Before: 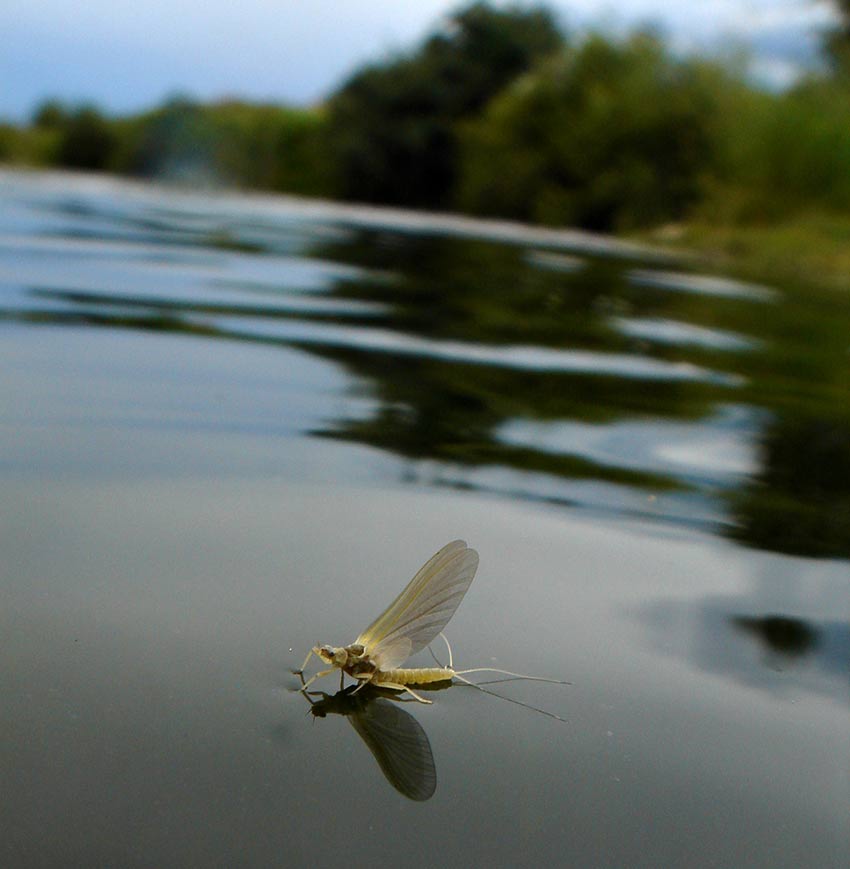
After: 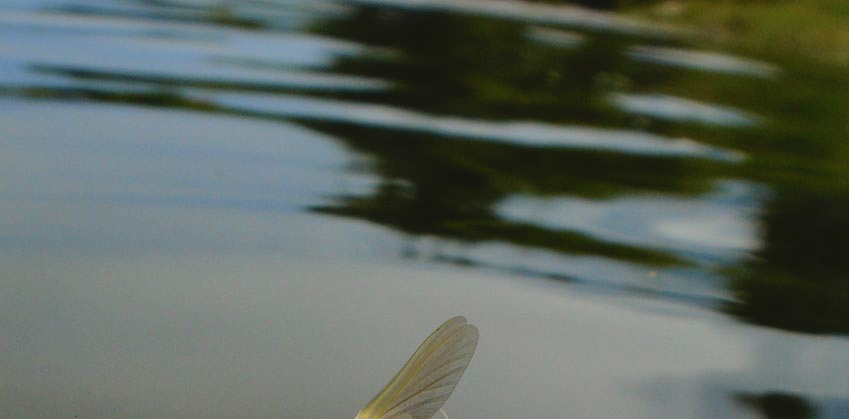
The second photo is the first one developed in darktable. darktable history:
exposure: black level correction 0, exposure -0.76 EV, compensate highlight preservation false
contrast brightness saturation: contrast -0.118
tone equalizer: edges refinement/feathering 500, mask exposure compensation -1.57 EV, preserve details no
tone curve: curves: ch0 [(0, 0.01) (0.052, 0.045) (0.136, 0.133) (0.29, 0.332) (0.453, 0.531) (0.676, 0.751) (0.89, 0.919) (1, 1)]; ch1 [(0, 0) (0.094, 0.081) (0.285, 0.299) (0.385, 0.403) (0.446, 0.443) (0.502, 0.5) (0.544, 0.552) (0.589, 0.612) (0.722, 0.728) (1, 1)]; ch2 [(0, 0) (0.257, 0.217) (0.43, 0.421) (0.498, 0.507) (0.531, 0.544) (0.56, 0.579) (0.625, 0.642) (1, 1)], color space Lab, independent channels, preserve colors none
shadows and highlights: shadows 24.99, highlights -25.33
crop and rotate: top 25.85%, bottom 25.881%
